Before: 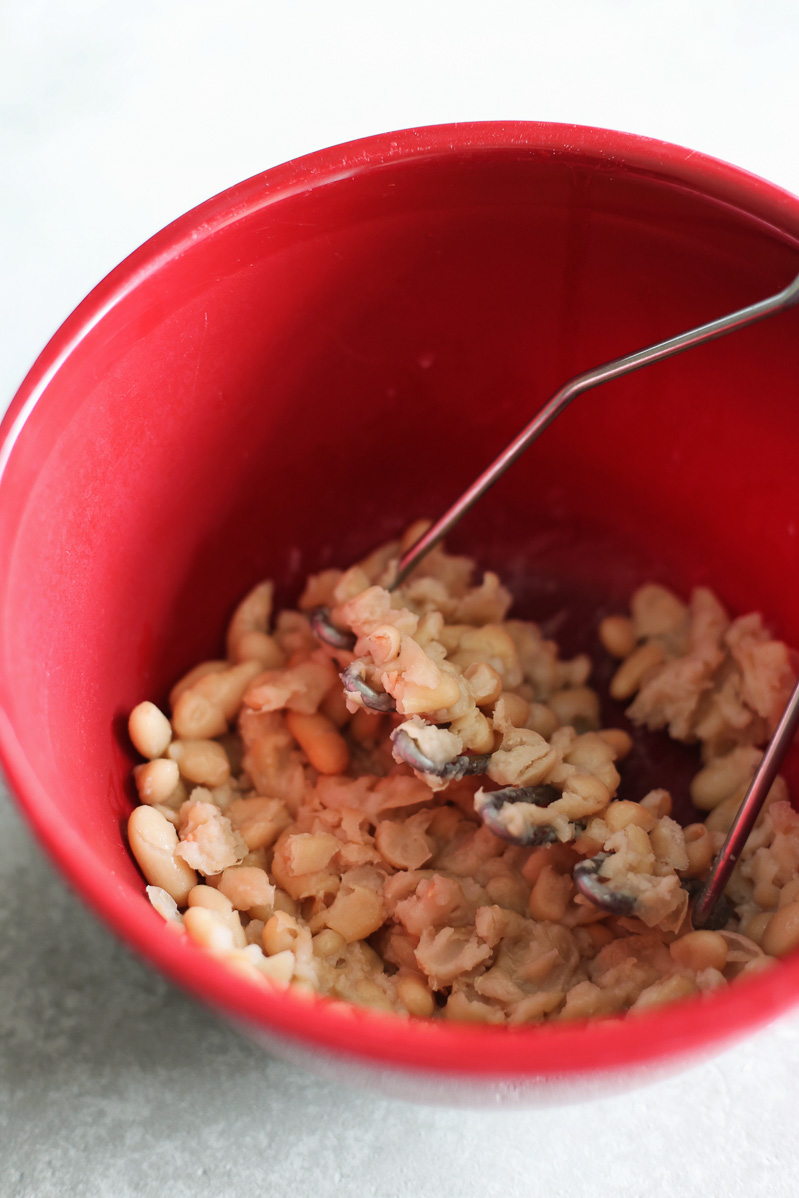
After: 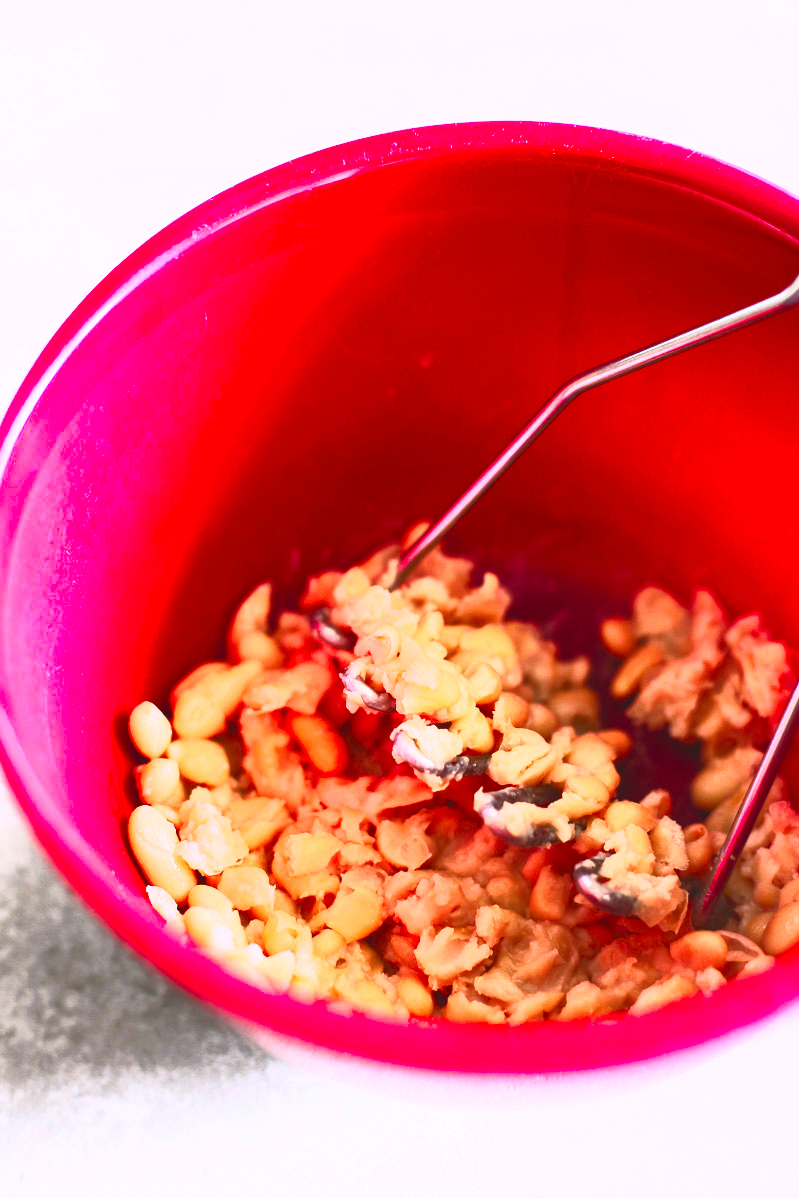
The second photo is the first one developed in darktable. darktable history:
contrast brightness saturation: contrast 1, brightness 1, saturation 1
white balance: red 1.05, blue 1.072
